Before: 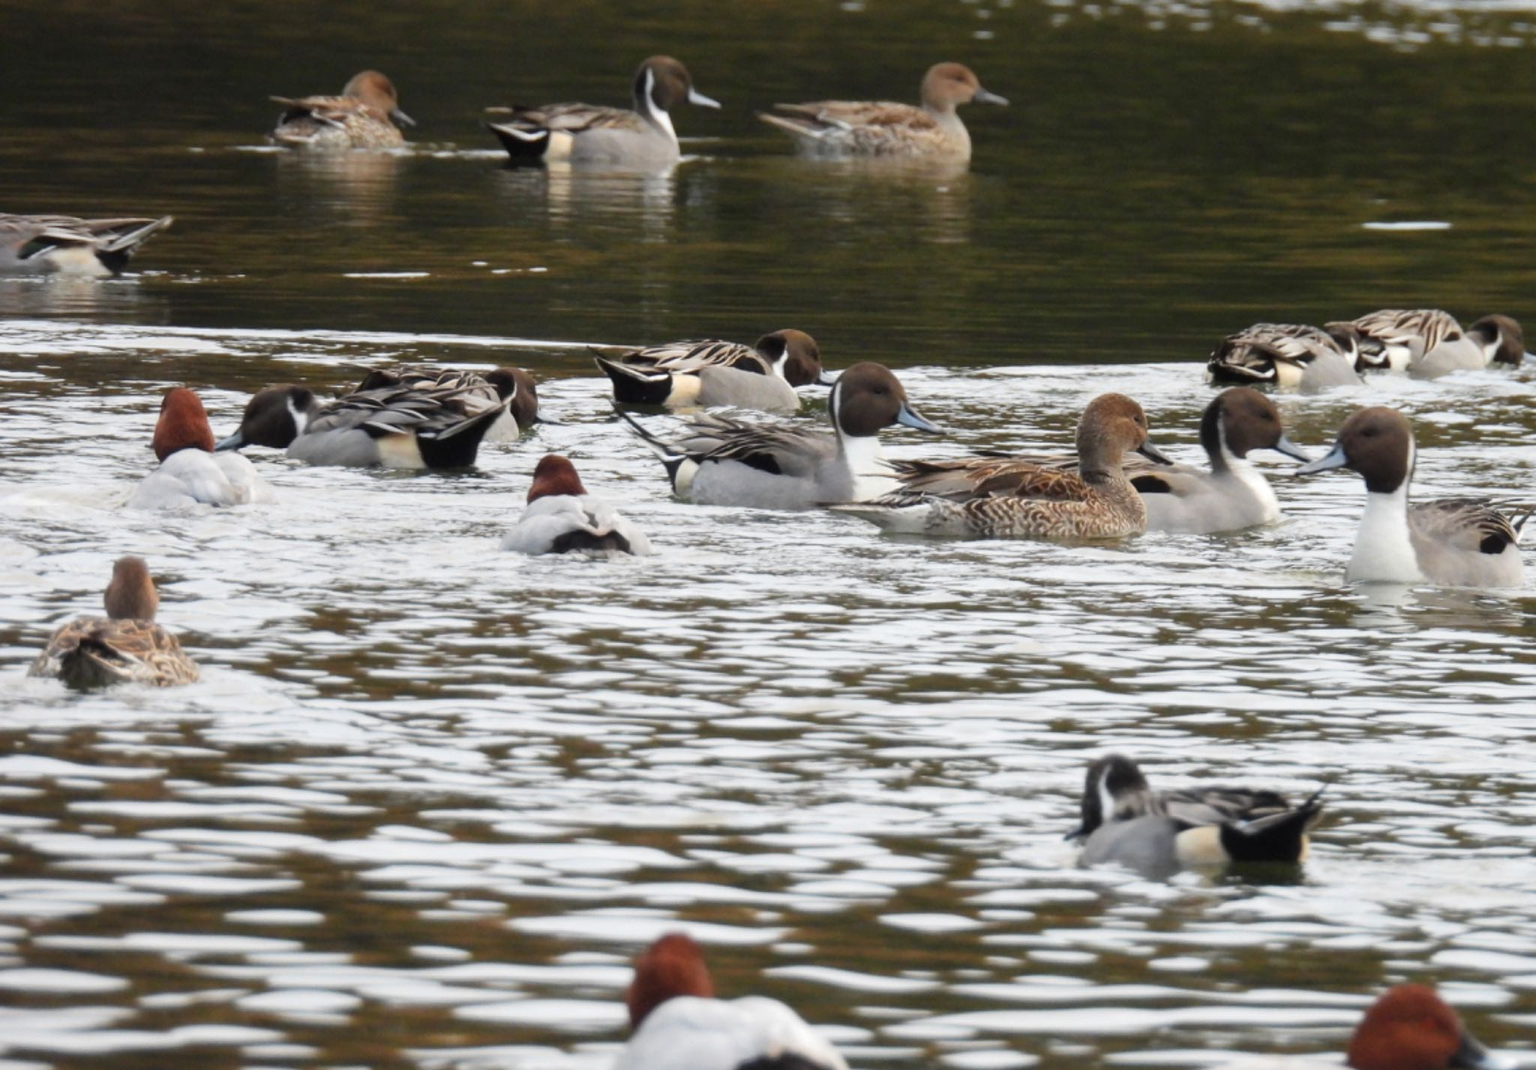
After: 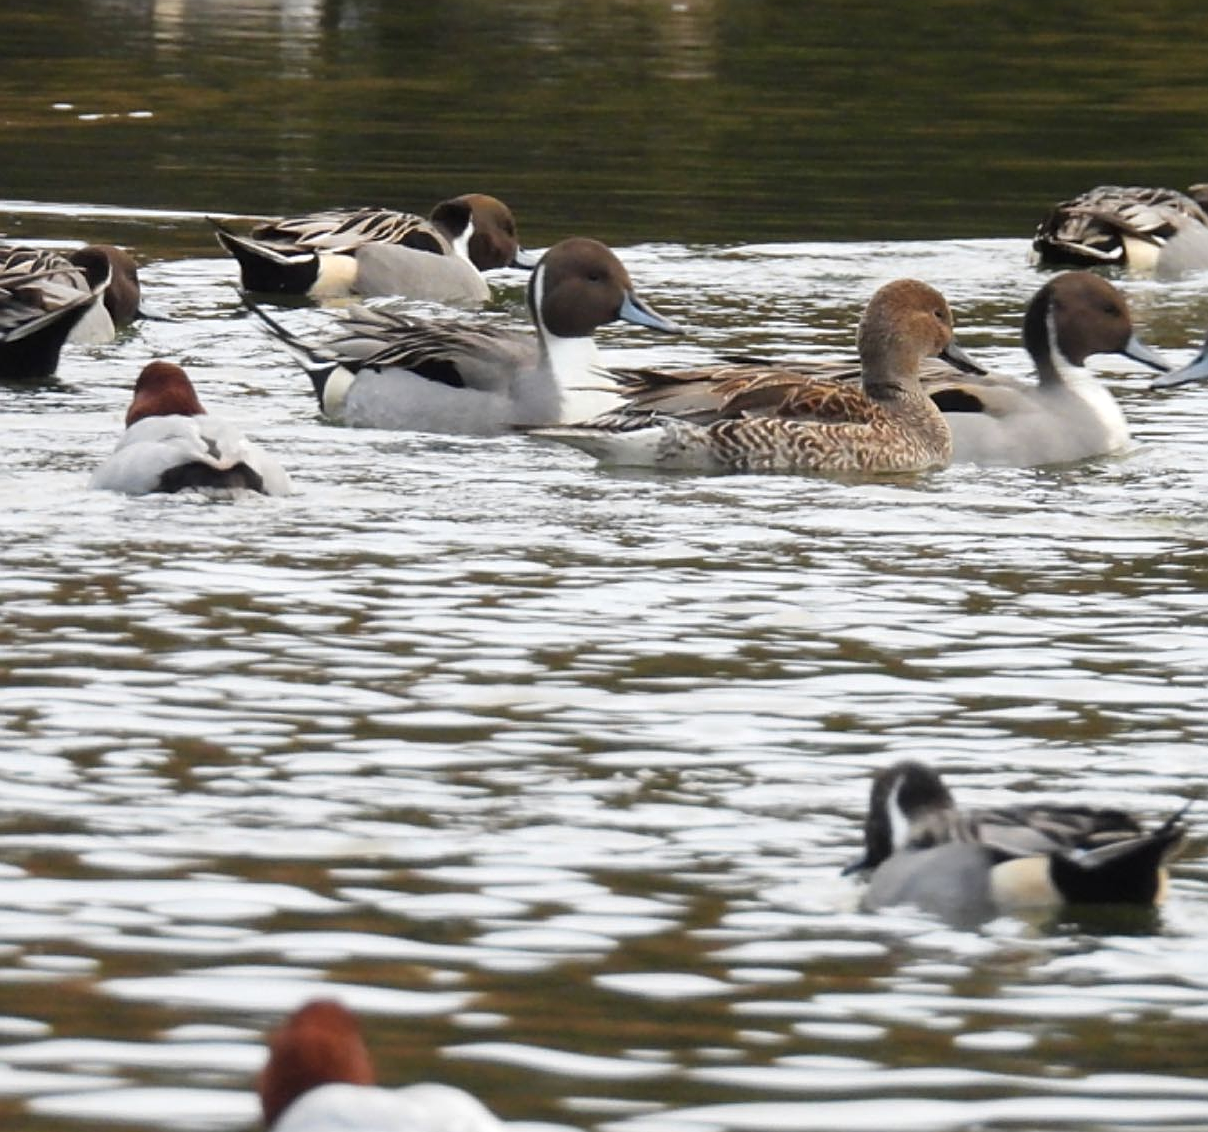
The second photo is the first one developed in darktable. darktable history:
shadows and highlights: shadows -8.8, white point adjustment 1.56, highlights 9.77, highlights color adjustment 40.44%
crop and rotate: left 28.201%, top 17.182%, right 12.776%, bottom 3.463%
sharpen: on, module defaults
